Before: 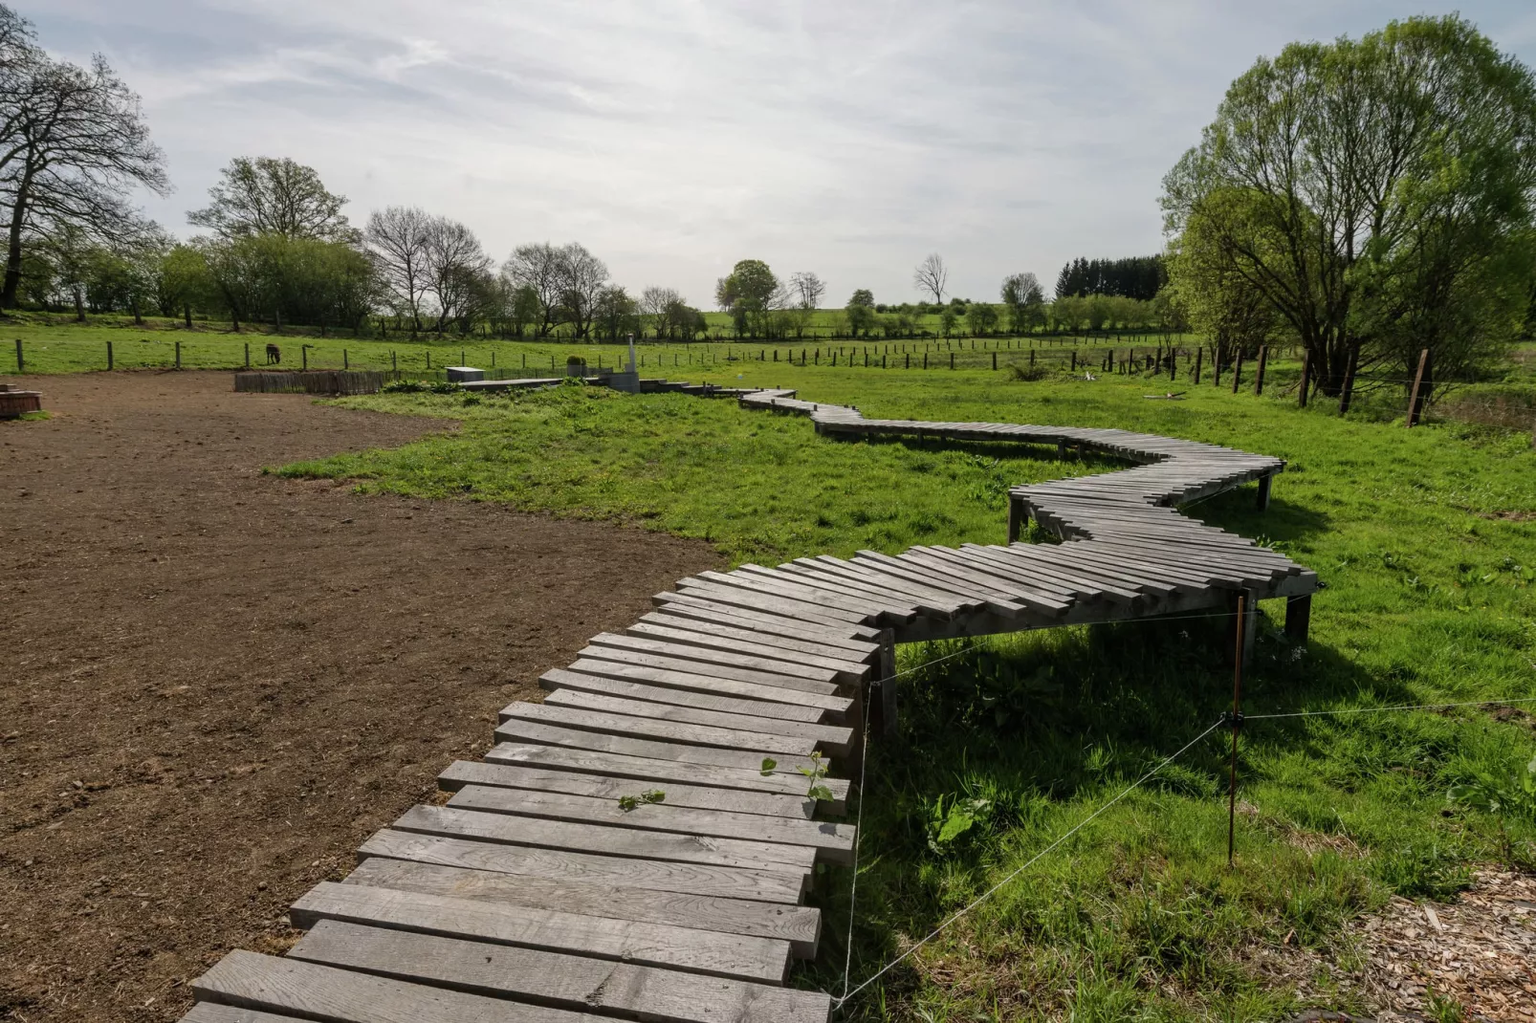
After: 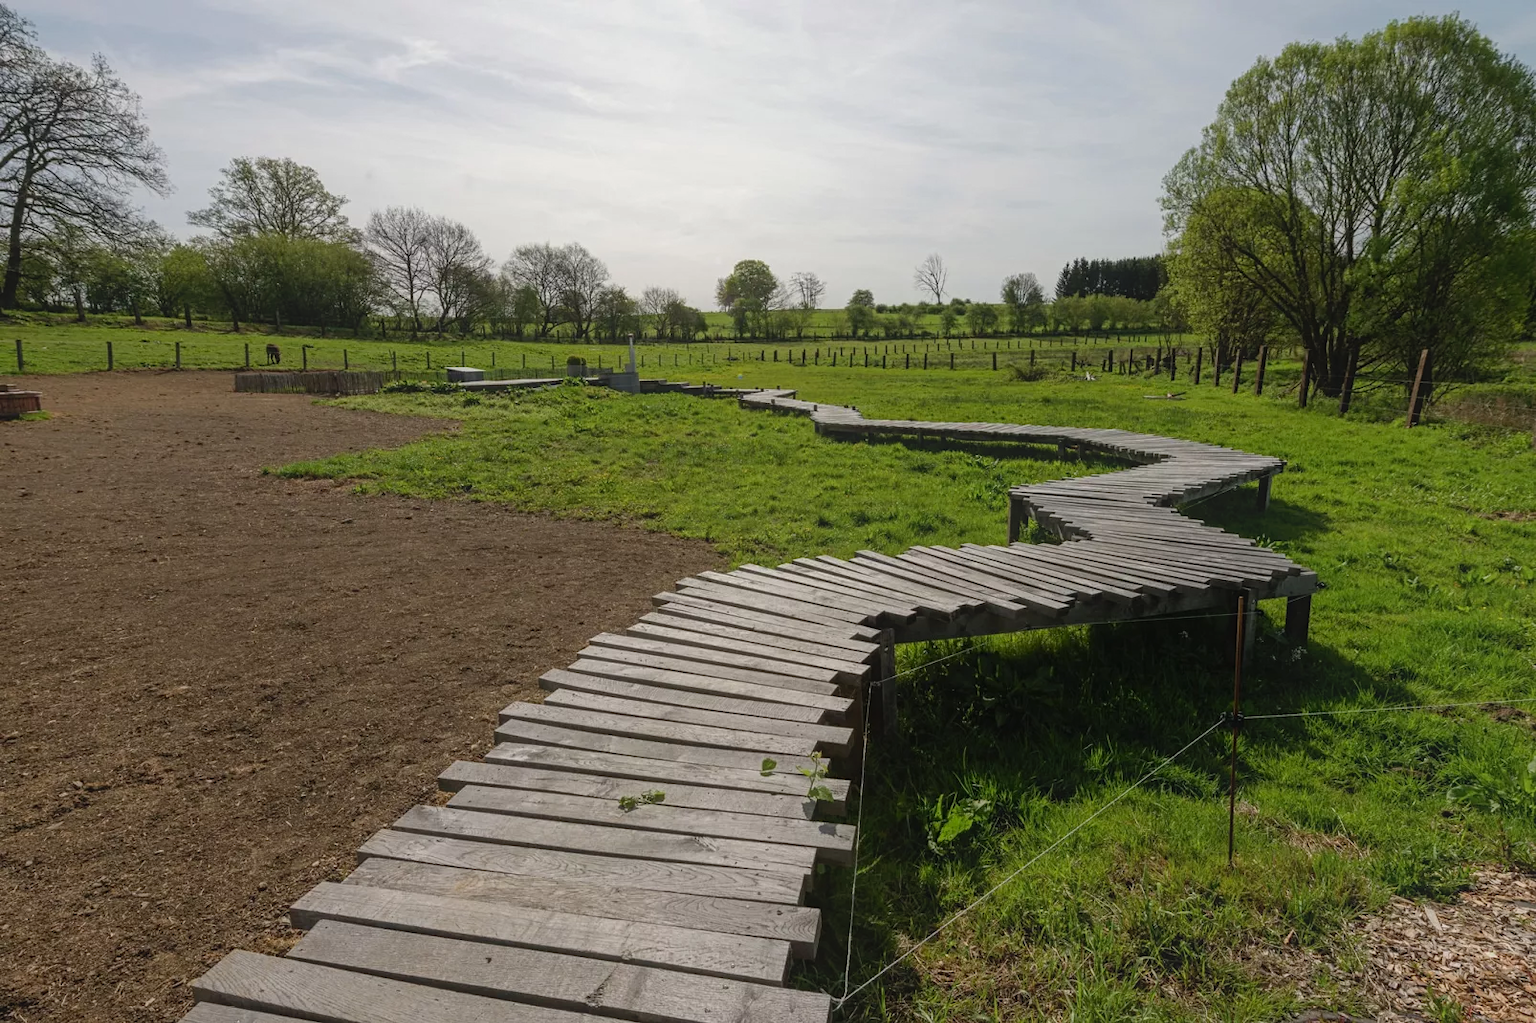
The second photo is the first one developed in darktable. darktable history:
contrast equalizer: y [[0.439, 0.44, 0.442, 0.457, 0.493, 0.498], [0.5 ×6], [0.5 ×6], [0 ×6], [0 ×6]]
